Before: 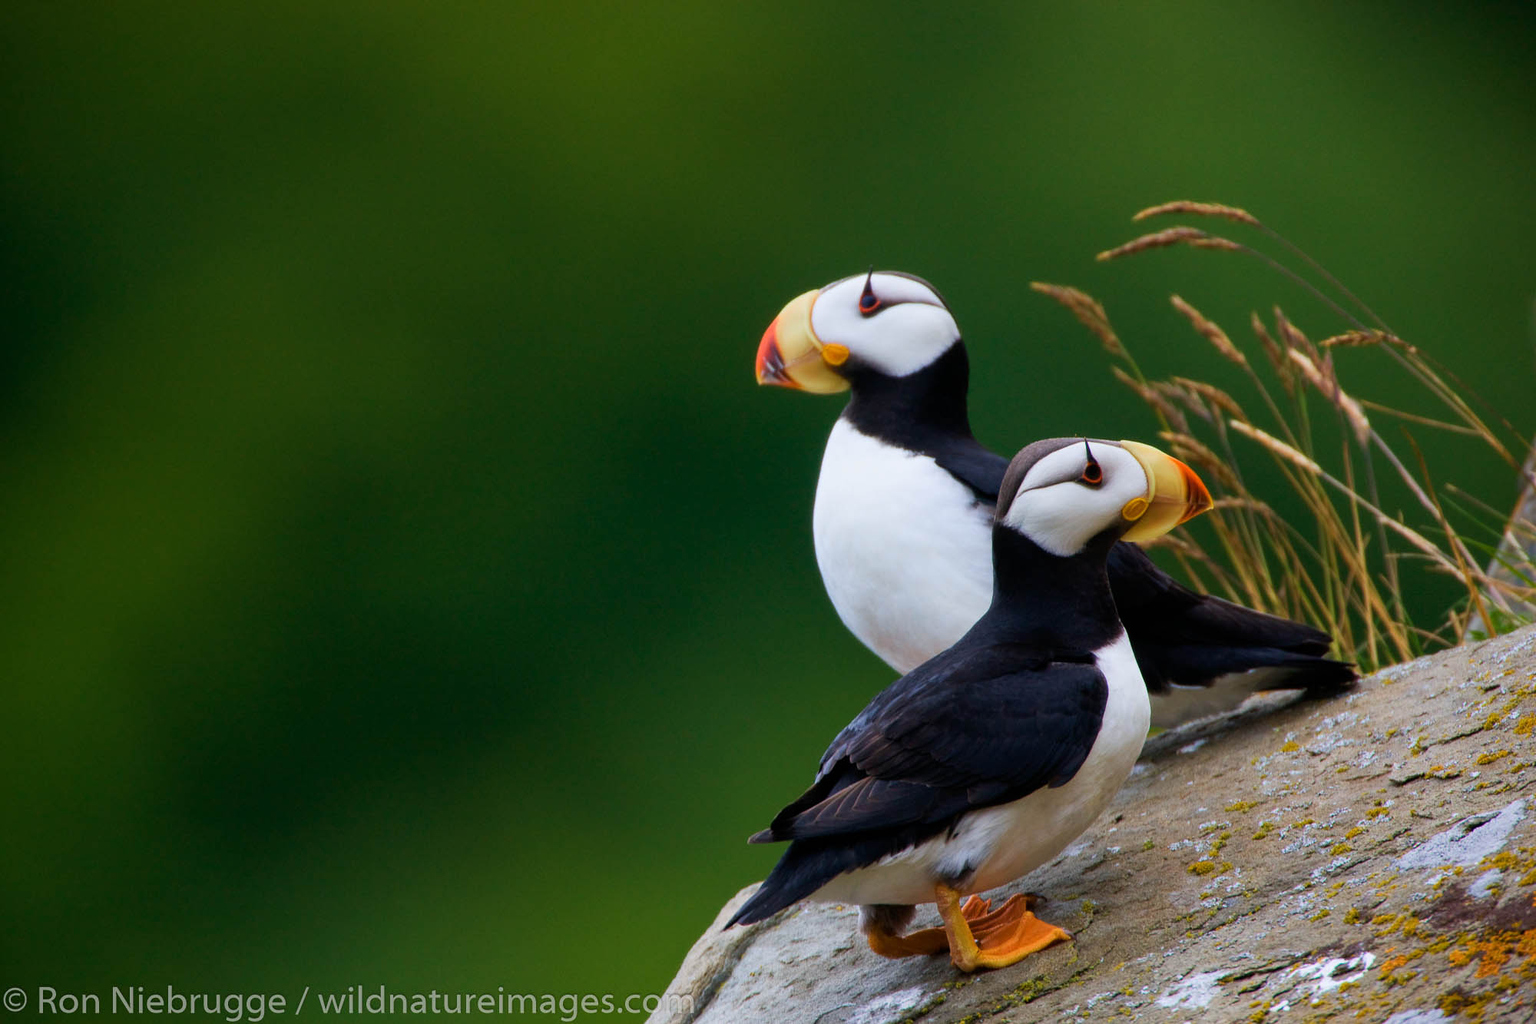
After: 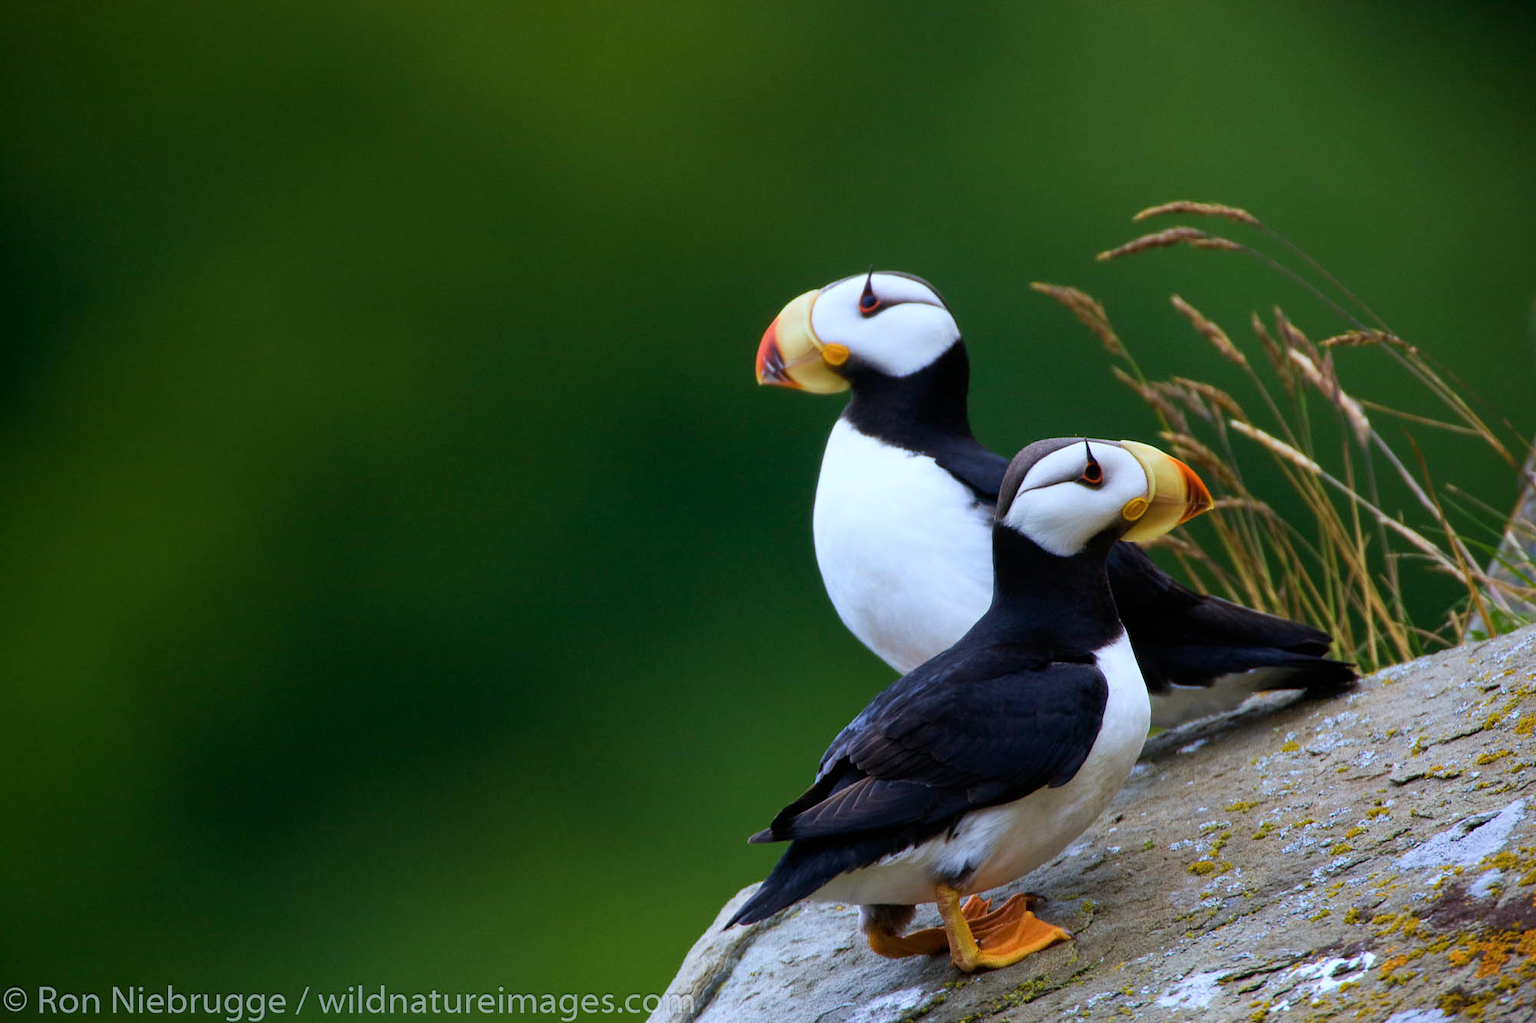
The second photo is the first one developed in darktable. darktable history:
shadows and highlights: shadows -12.5, white point adjustment 4, highlights 28.33
white balance: red 0.924, blue 1.095
